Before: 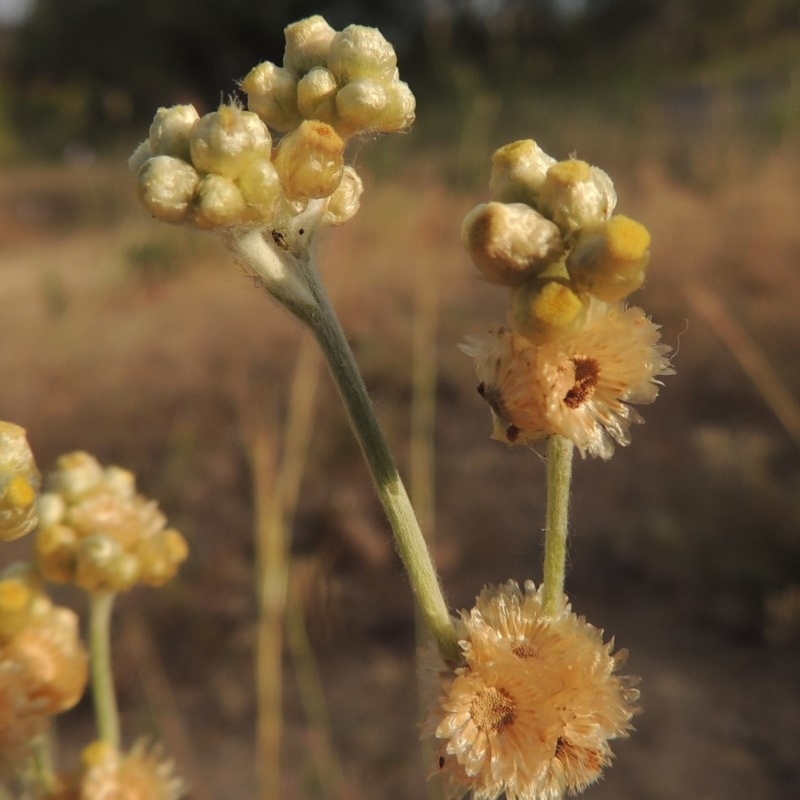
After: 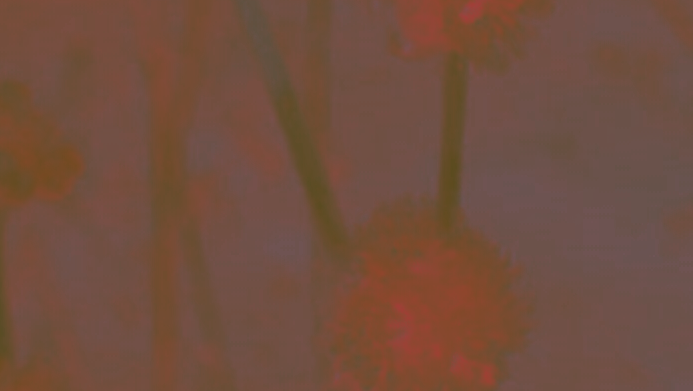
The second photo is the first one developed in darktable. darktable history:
local contrast: on, module defaults
sharpen: on, module defaults
contrast brightness saturation: contrast -0.99, brightness -0.17, saturation 0.75
split-toning: shadows › saturation 0.24, highlights › hue 54°, highlights › saturation 0.24
crop and rotate: left 13.306%, top 48.129%, bottom 2.928%
